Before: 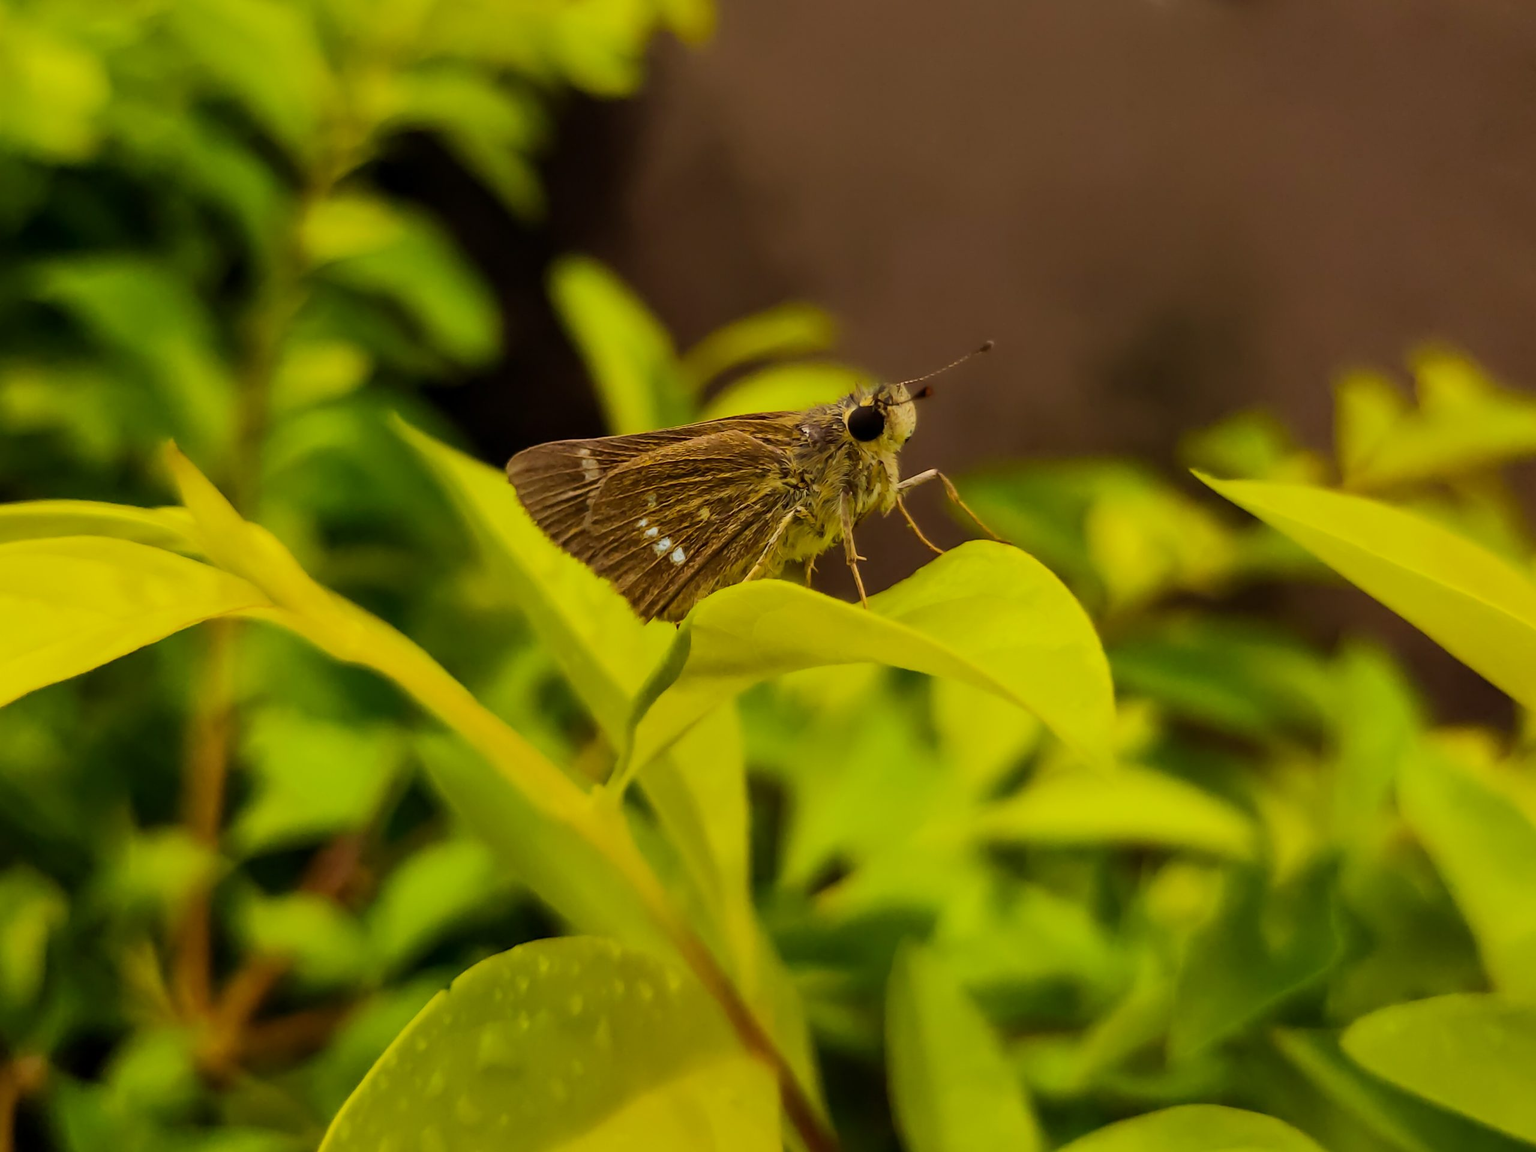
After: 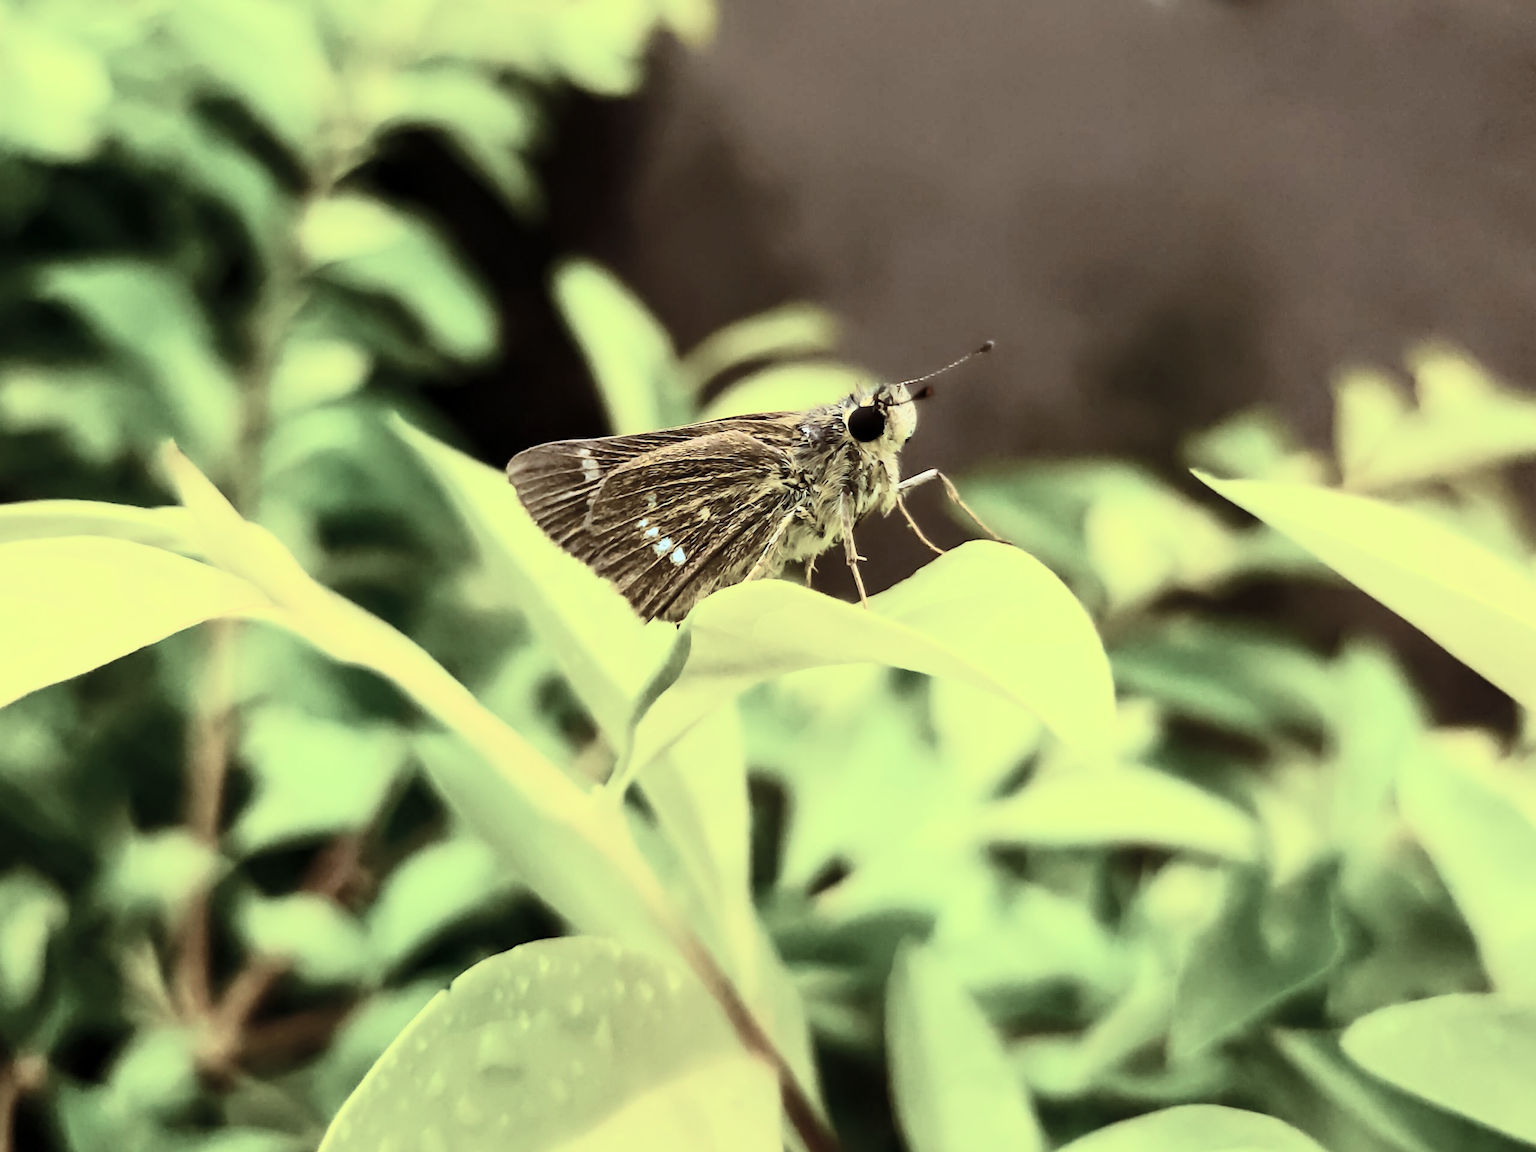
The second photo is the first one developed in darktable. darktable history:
tone equalizer: -8 EV -0.402 EV, -7 EV -0.427 EV, -6 EV -0.298 EV, -5 EV -0.185 EV, -3 EV 0.234 EV, -2 EV 0.319 EV, -1 EV 0.41 EV, +0 EV 0.409 EV, edges refinement/feathering 500, mask exposure compensation -1.57 EV, preserve details no
color correction: highlights a* -12.52, highlights b* -17.92, saturation 0.703
tone curve: curves: ch0 [(0, 0) (0.003, 0.003) (0.011, 0.013) (0.025, 0.028) (0.044, 0.05) (0.069, 0.079) (0.1, 0.113) (0.136, 0.154) (0.177, 0.201) (0.224, 0.268) (0.277, 0.38) (0.335, 0.486) (0.399, 0.588) (0.468, 0.688) (0.543, 0.787) (0.623, 0.854) (0.709, 0.916) (0.801, 0.957) (0.898, 0.978) (1, 1)], color space Lab, independent channels, preserve colors none
